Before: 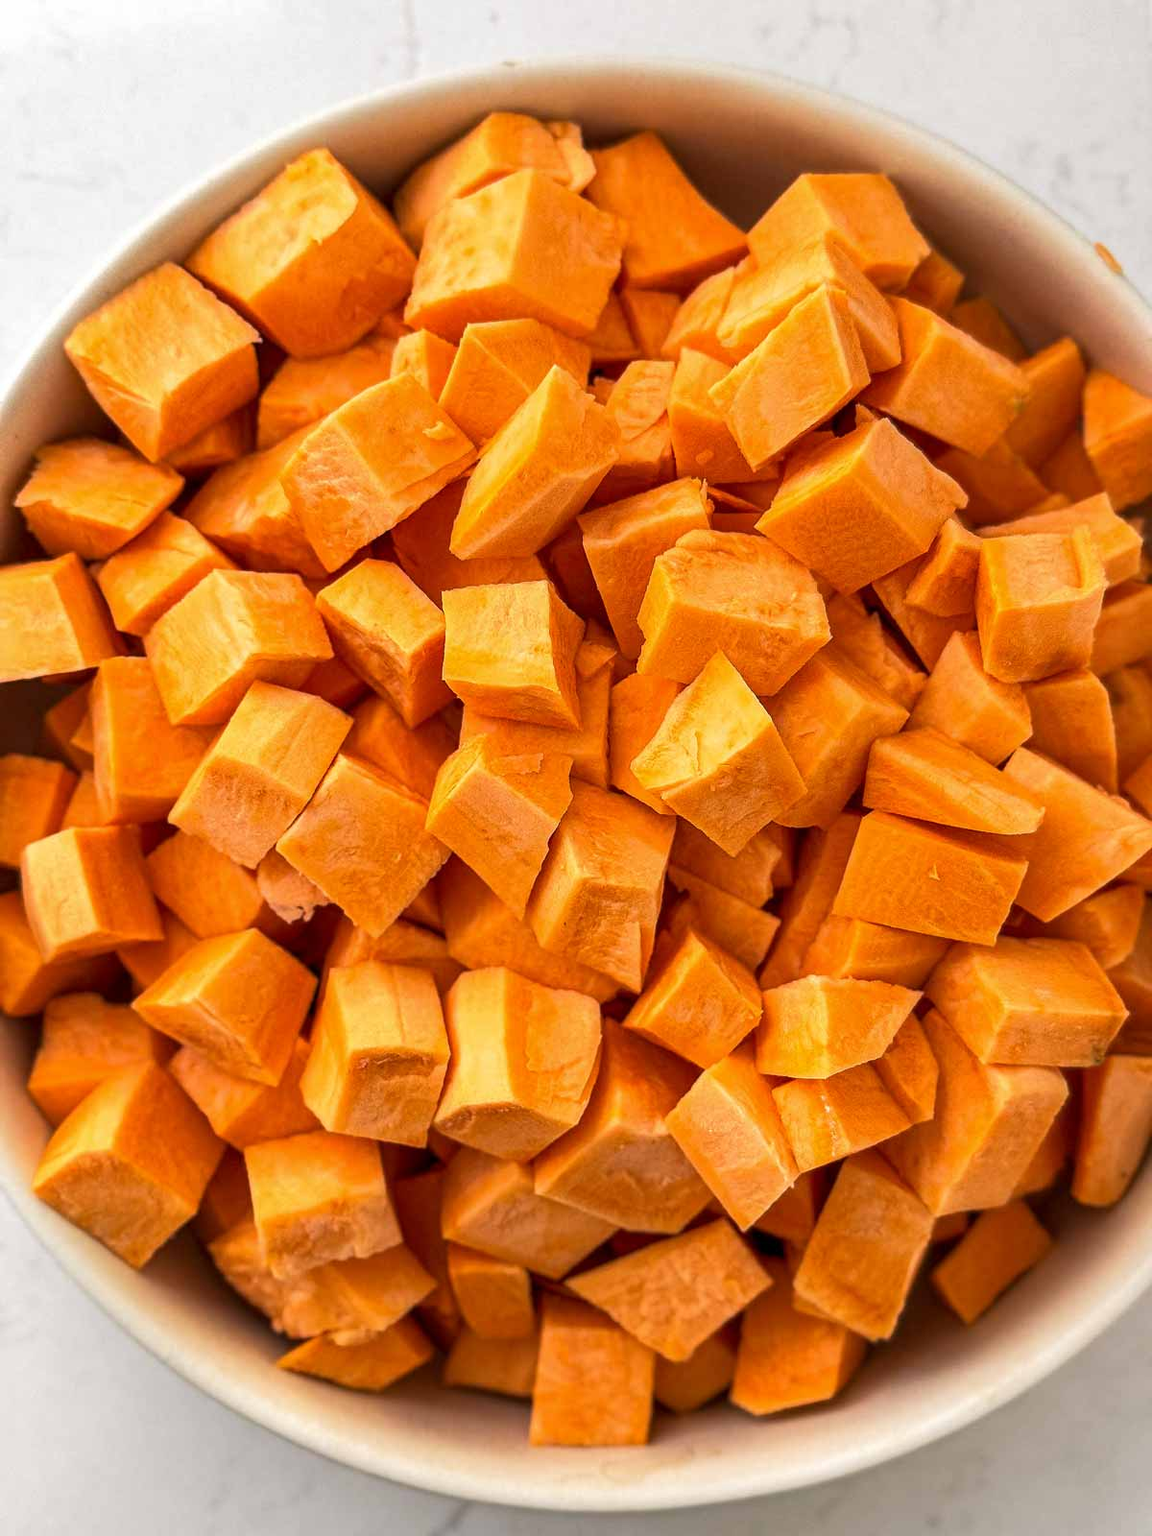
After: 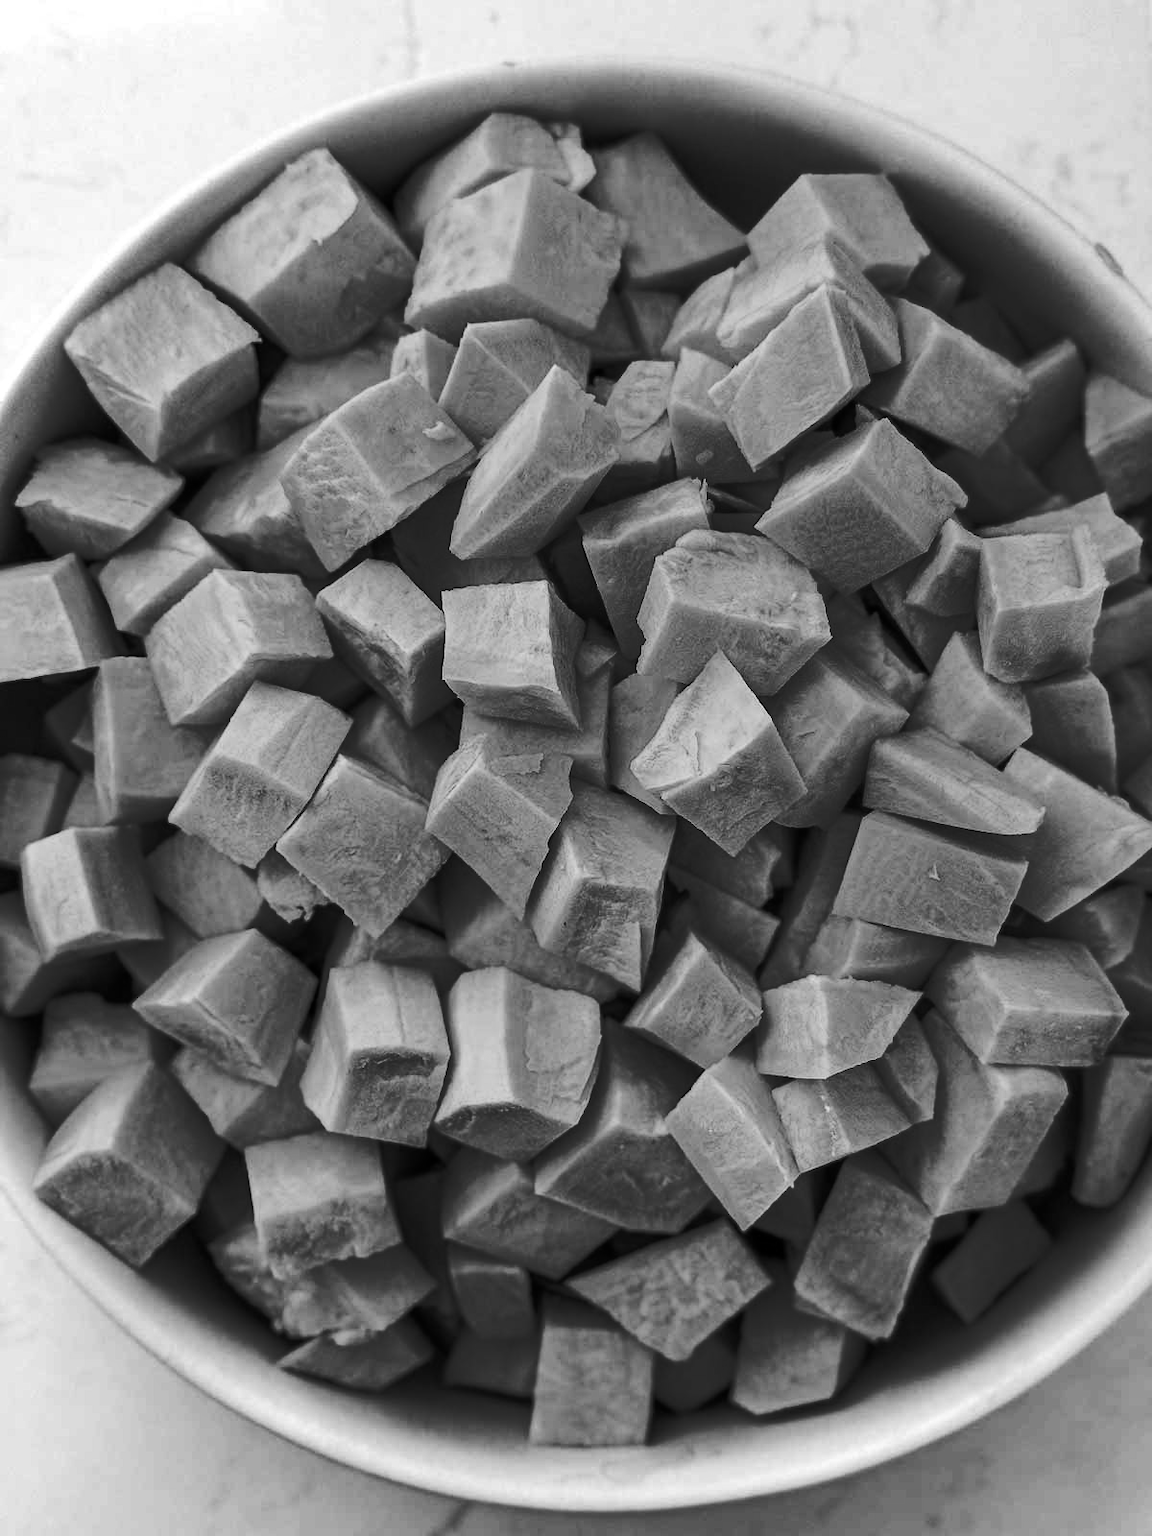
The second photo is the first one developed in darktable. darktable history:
color balance rgb: linear chroma grading › global chroma 40.15%, perceptual saturation grading › global saturation 60.58%, perceptual saturation grading › highlights 20.44%, perceptual saturation grading › shadows -50.36%, perceptual brilliance grading › highlights 2.19%, perceptual brilliance grading › mid-tones -50.36%, perceptual brilliance grading › shadows -50.36%
monochrome: on, module defaults
